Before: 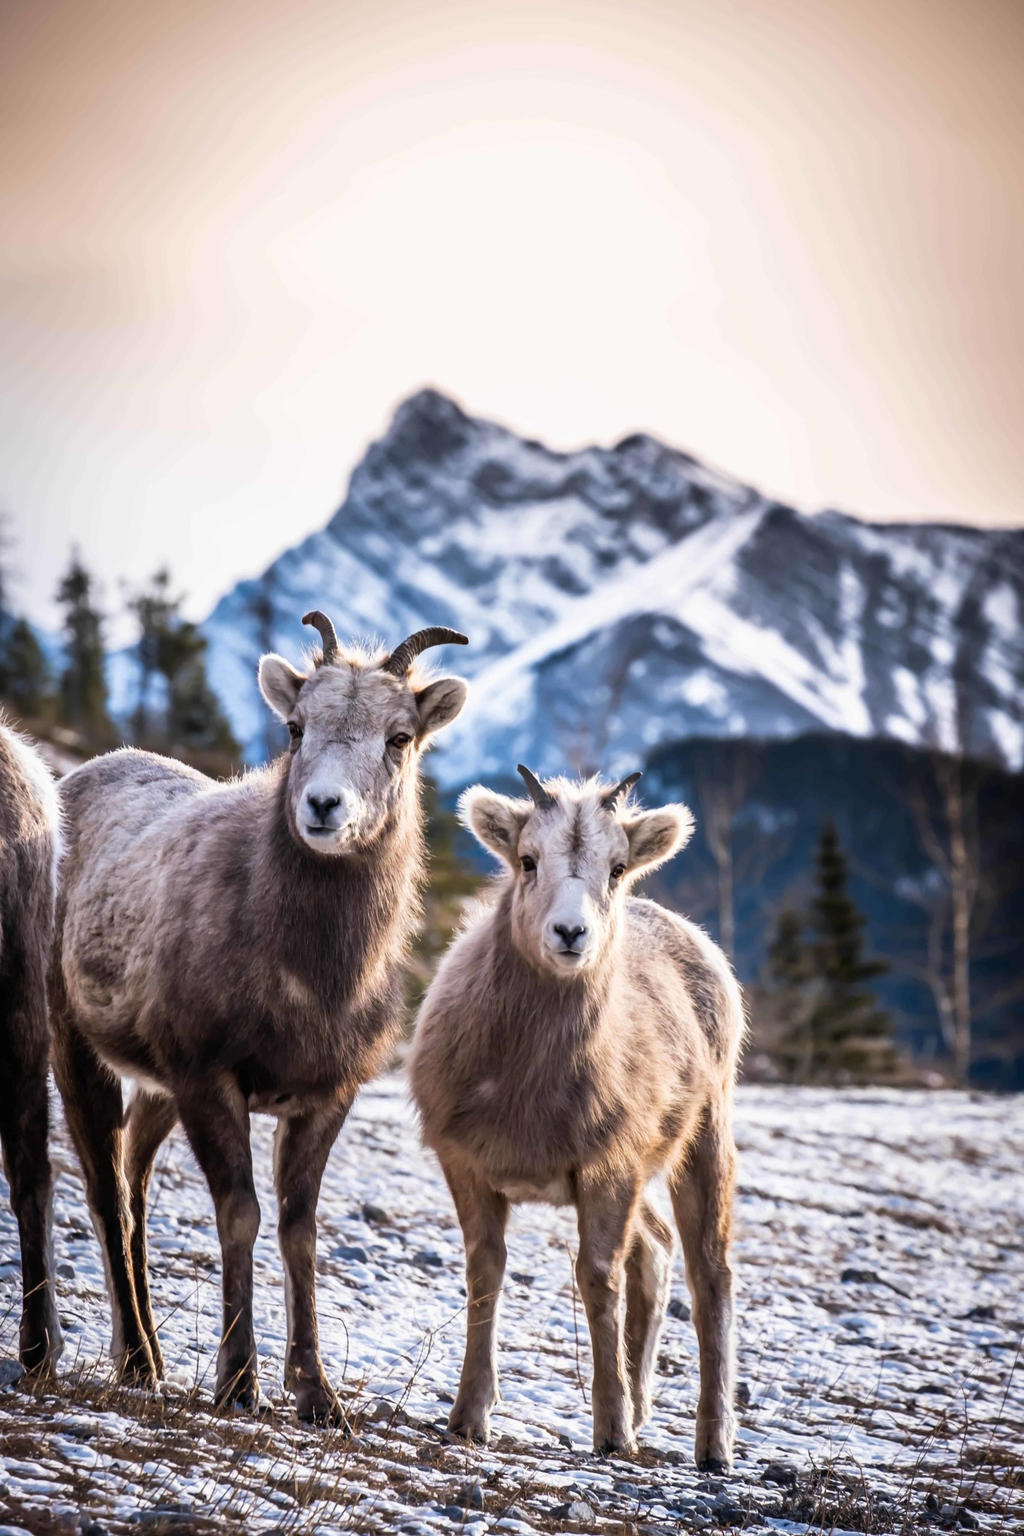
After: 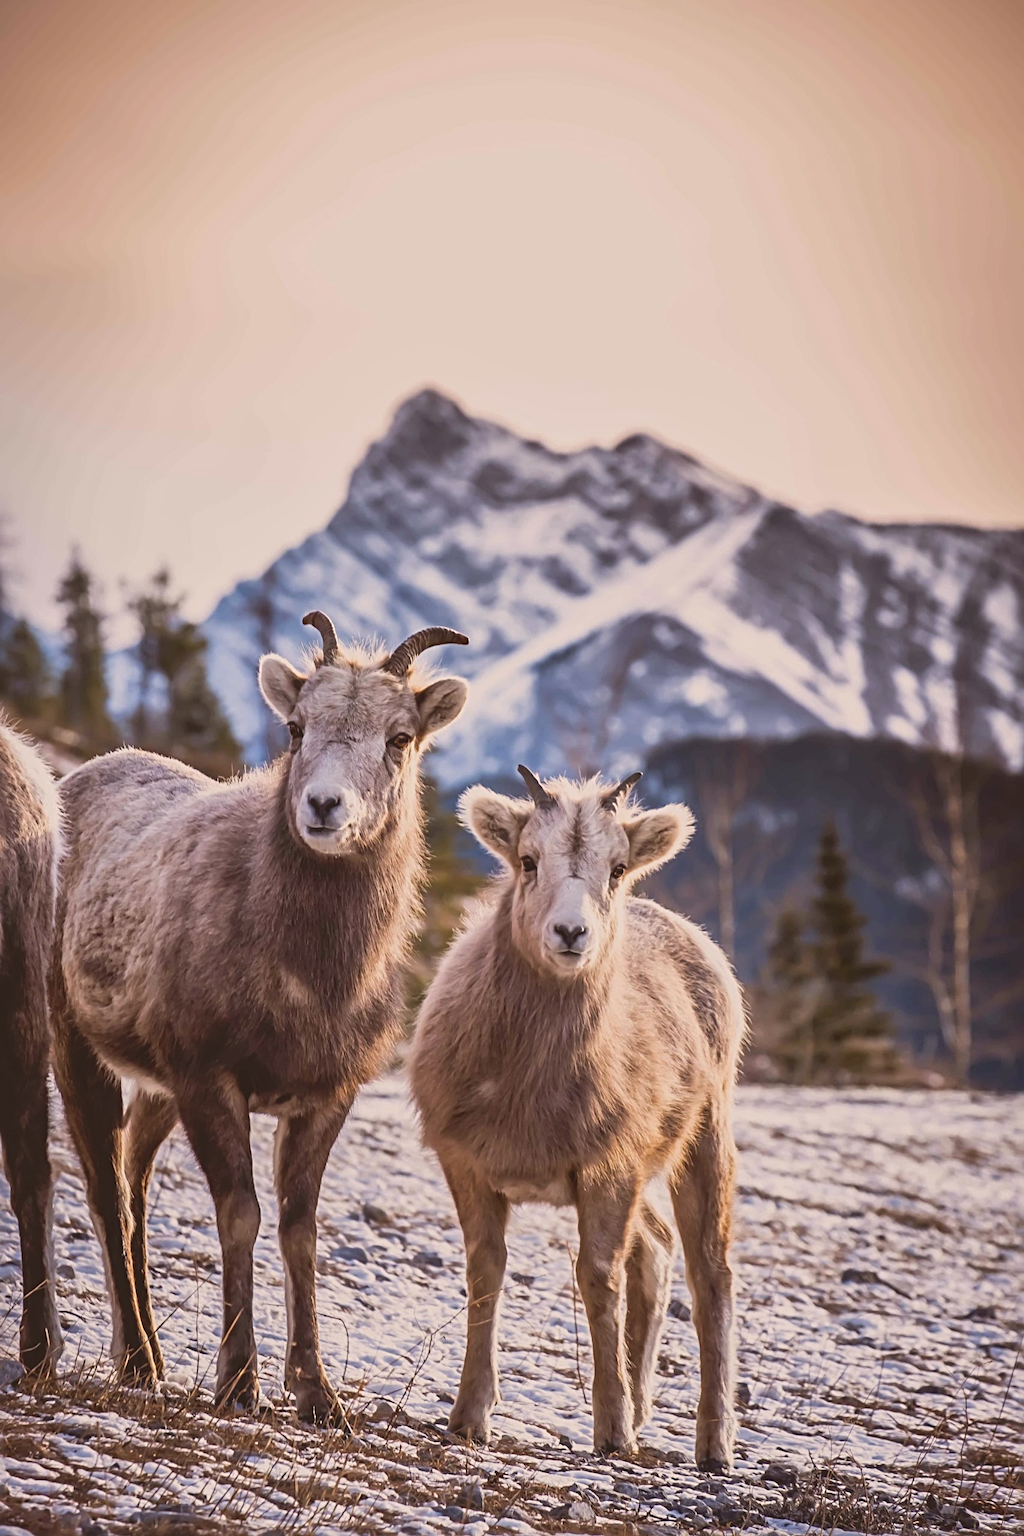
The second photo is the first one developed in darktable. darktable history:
color correction: highlights a* 6.12, highlights b* 8.35, shadows a* 6.57, shadows b* 7.54, saturation 0.901
contrast brightness saturation: contrast -0.291
sharpen: radius 3.956
local contrast: mode bilateral grid, contrast 21, coarseness 50, detail 120%, midtone range 0.2
